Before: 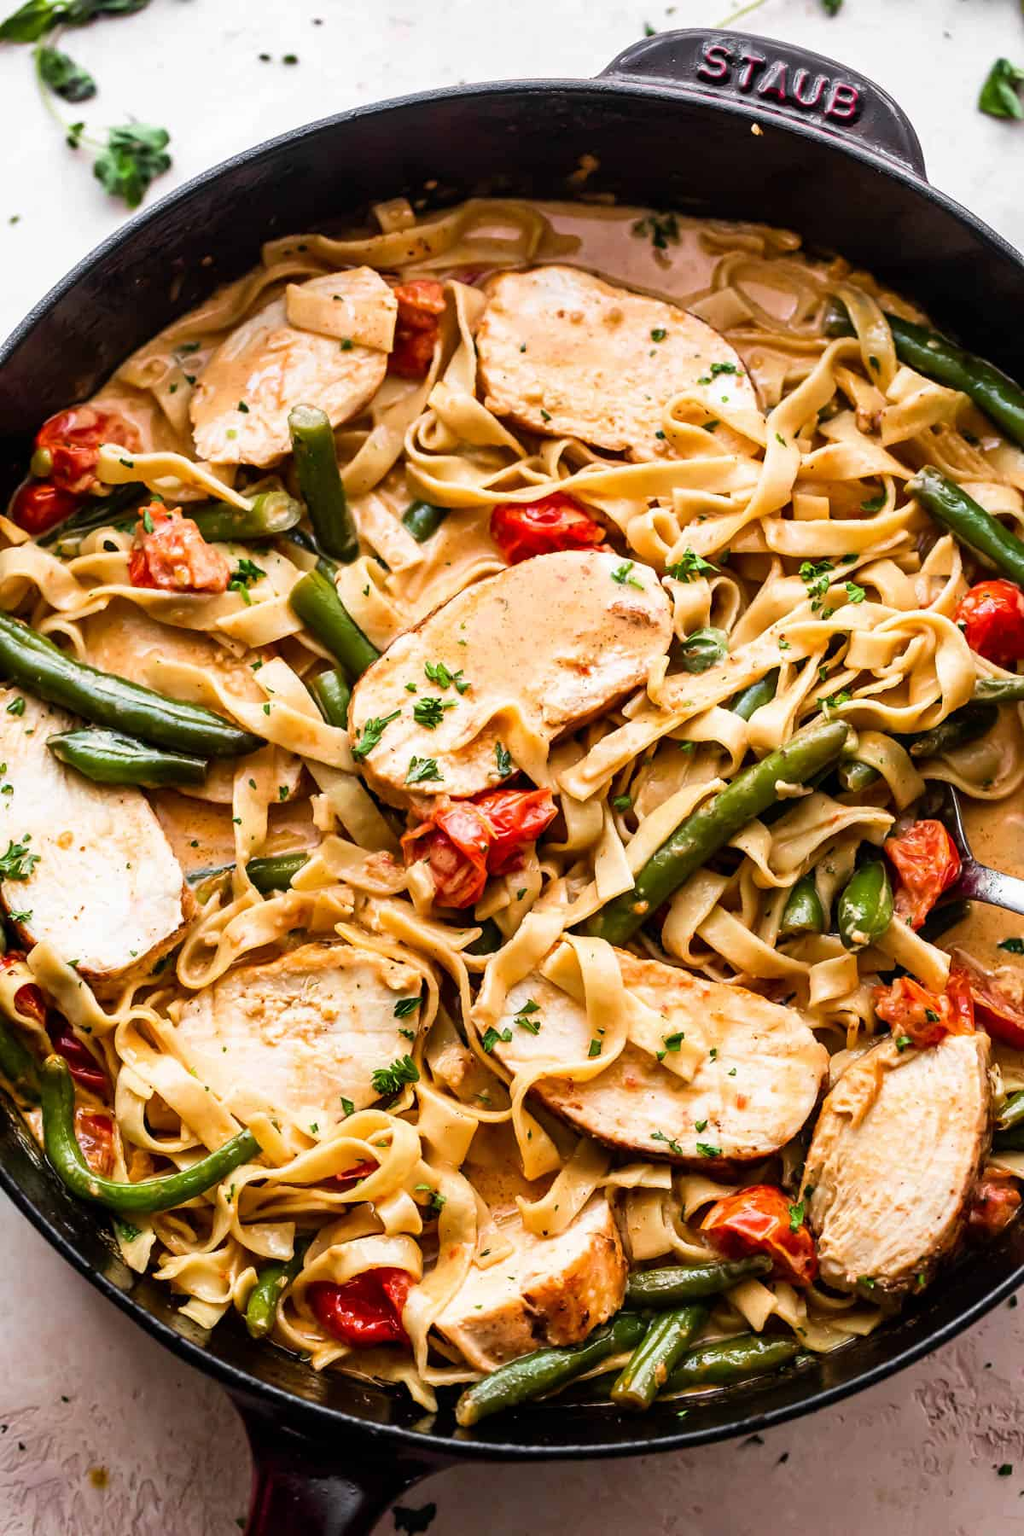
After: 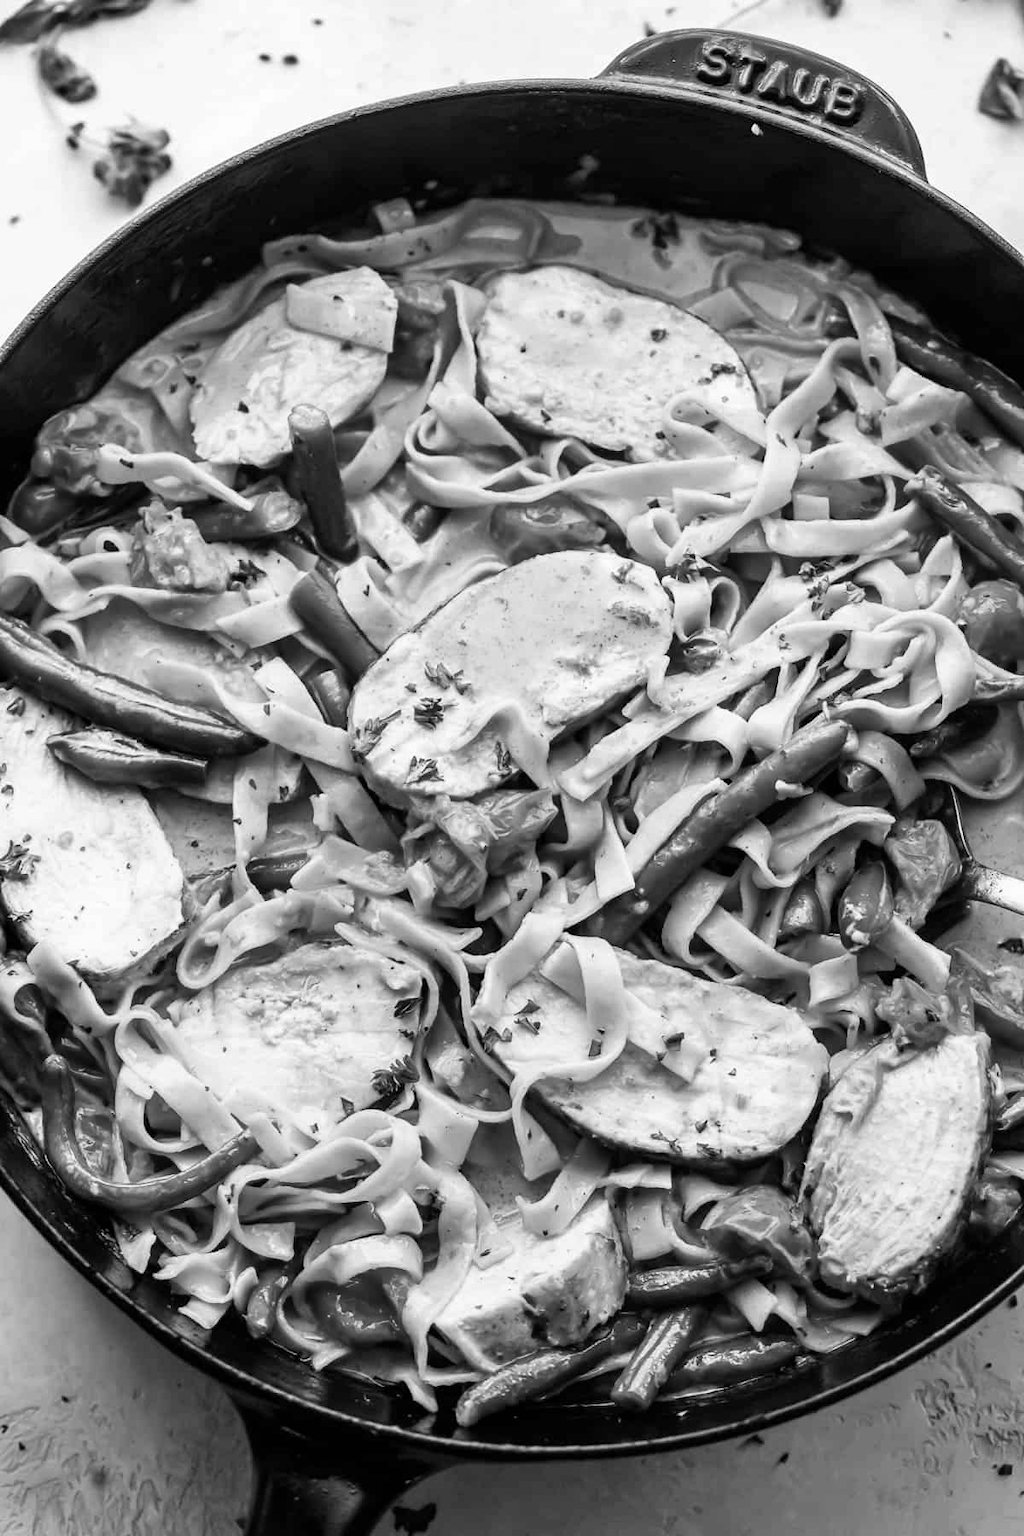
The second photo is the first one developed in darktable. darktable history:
monochrome: on, module defaults
white balance: emerald 1
